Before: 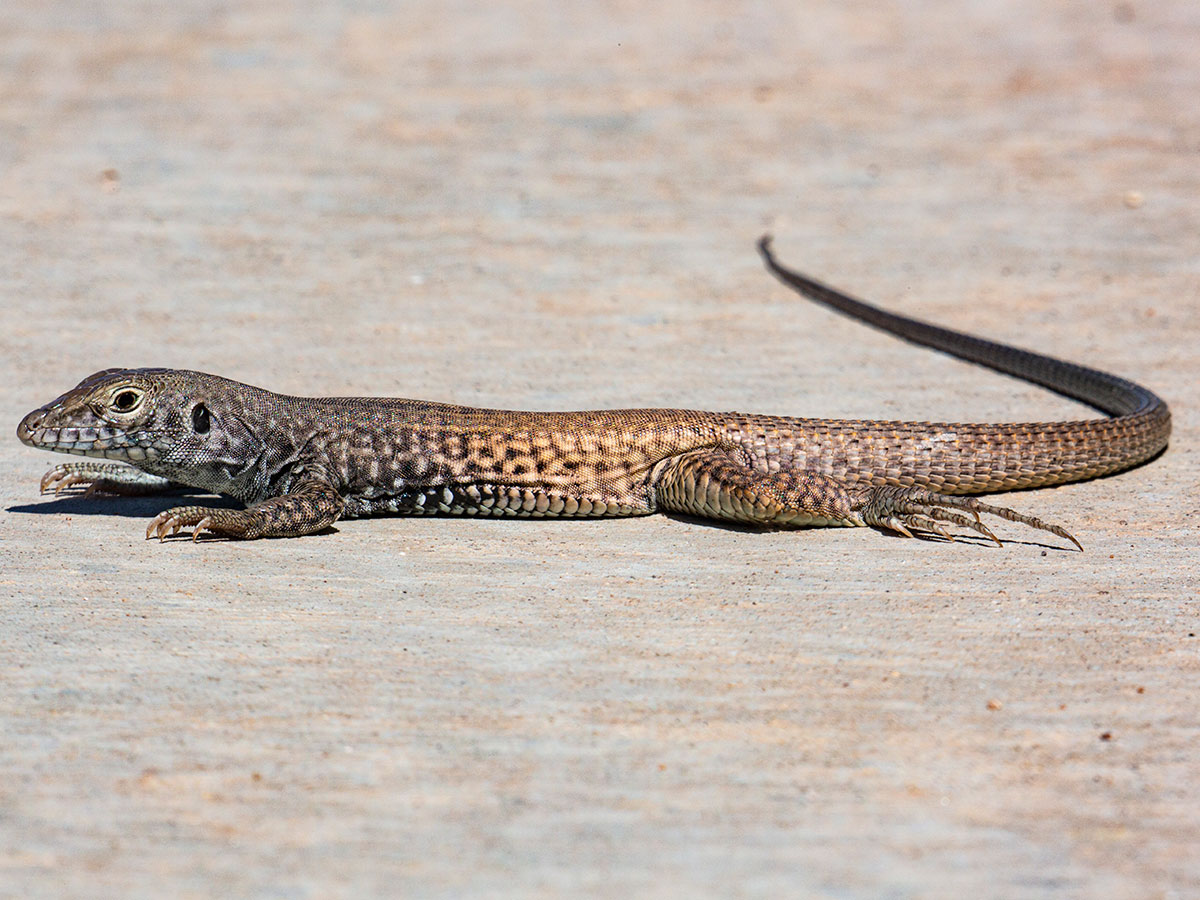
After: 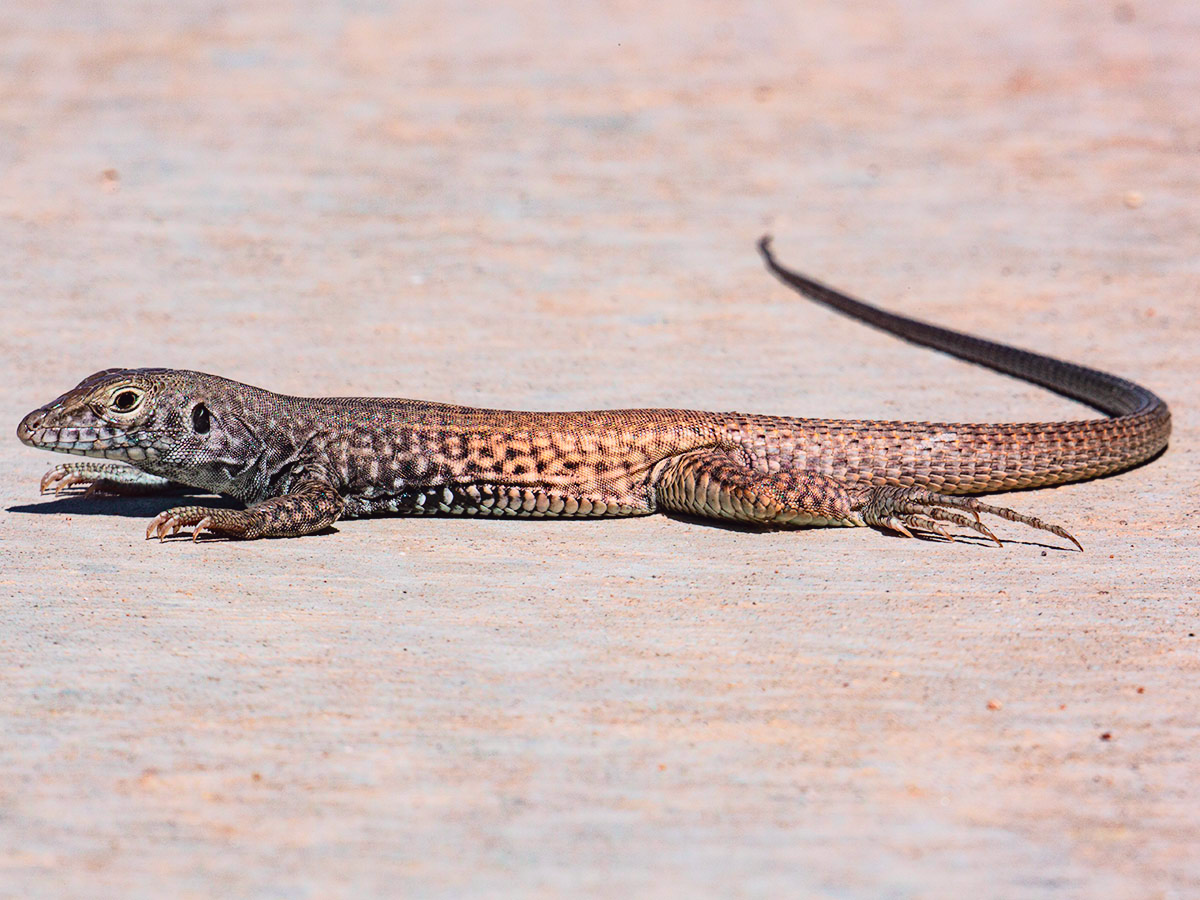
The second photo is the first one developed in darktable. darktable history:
tone curve: curves: ch0 [(0, 0.025) (0.15, 0.143) (0.452, 0.486) (0.751, 0.788) (1, 0.961)]; ch1 [(0, 0) (0.43, 0.408) (0.476, 0.469) (0.497, 0.507) (0.546, 0.571) (0.566, 0.607) (0.62, 0.657) (1, 1)]; ch2 [(0, 0) (0.386, 0.397) (0.505, 0.498) (0.547, 0.546) (0.579, 0.58) (1, 1)], color space Lab, independent channels, preserve colors none
